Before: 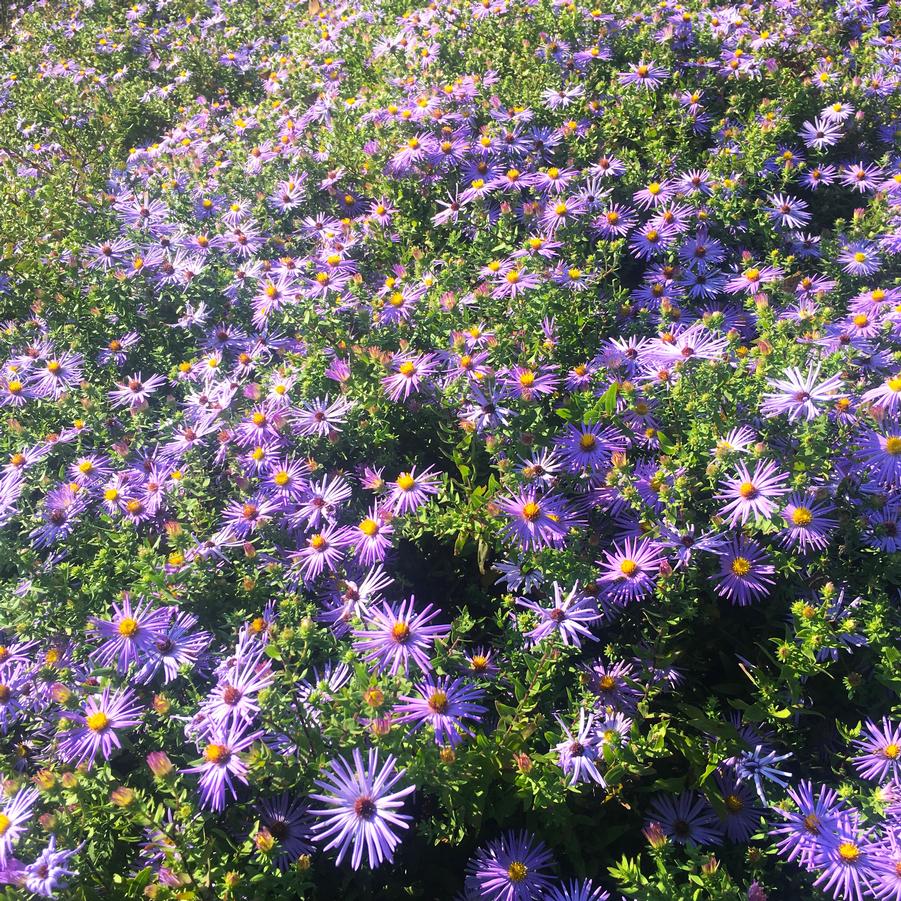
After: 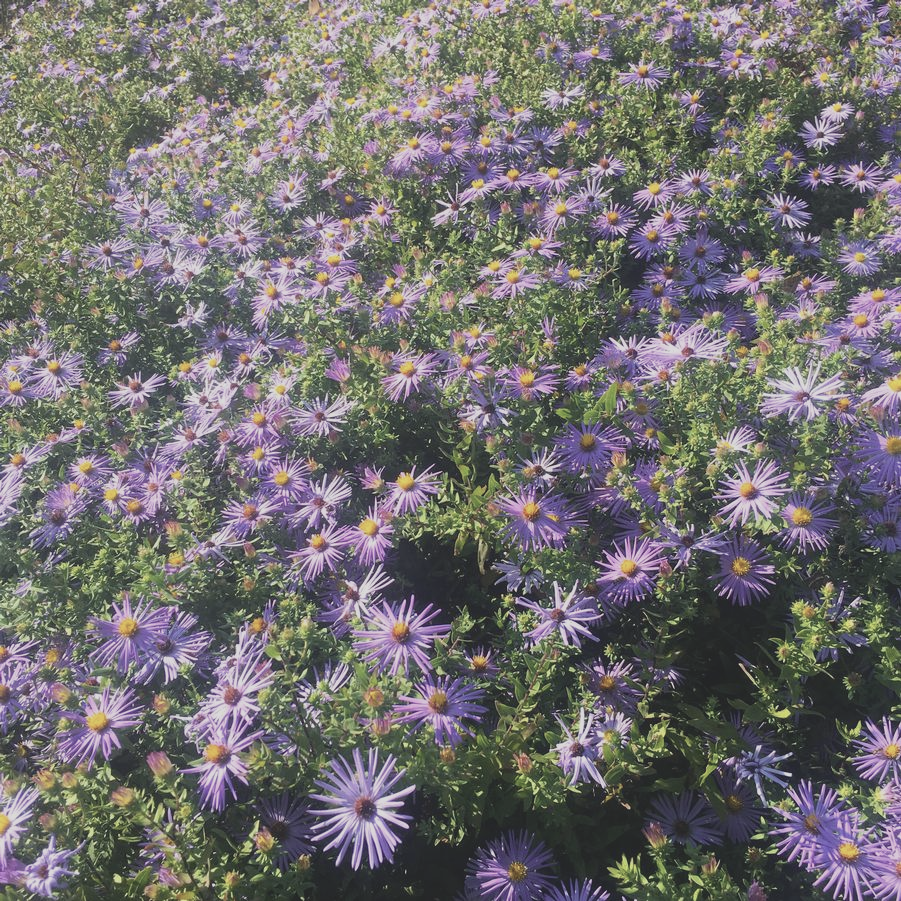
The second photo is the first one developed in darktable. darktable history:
contrast brightness saturation: contrast -0.251, saturation -0.437
